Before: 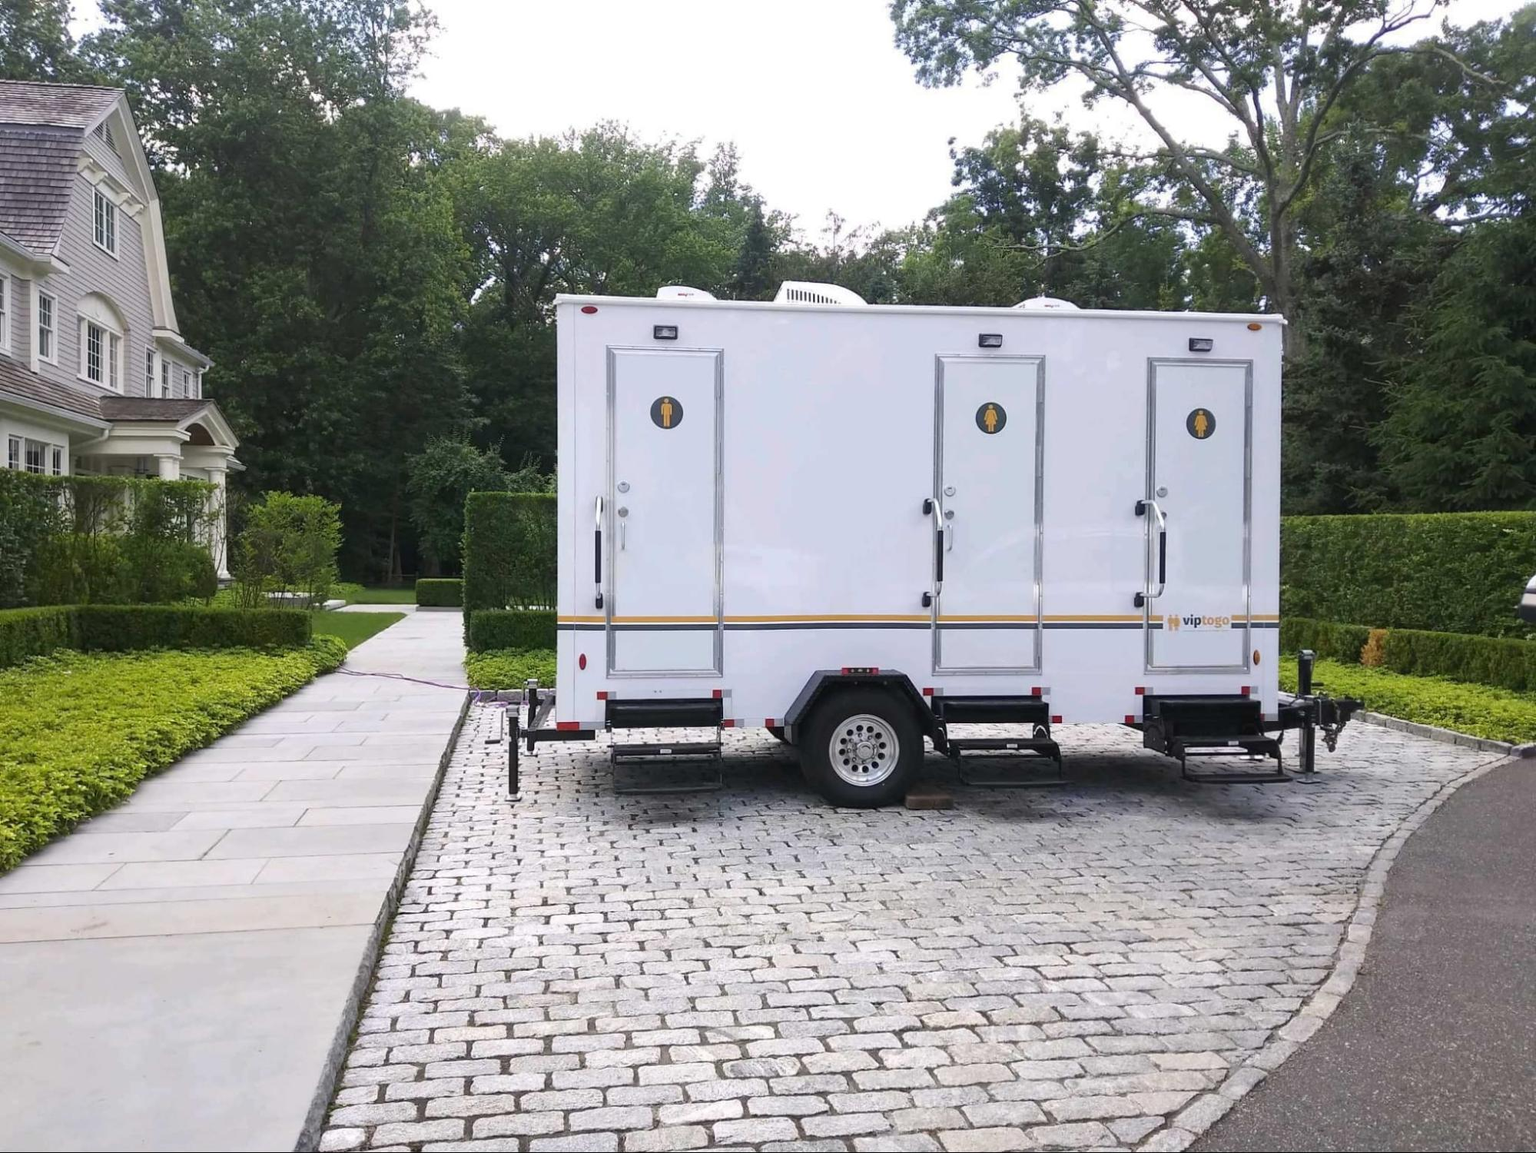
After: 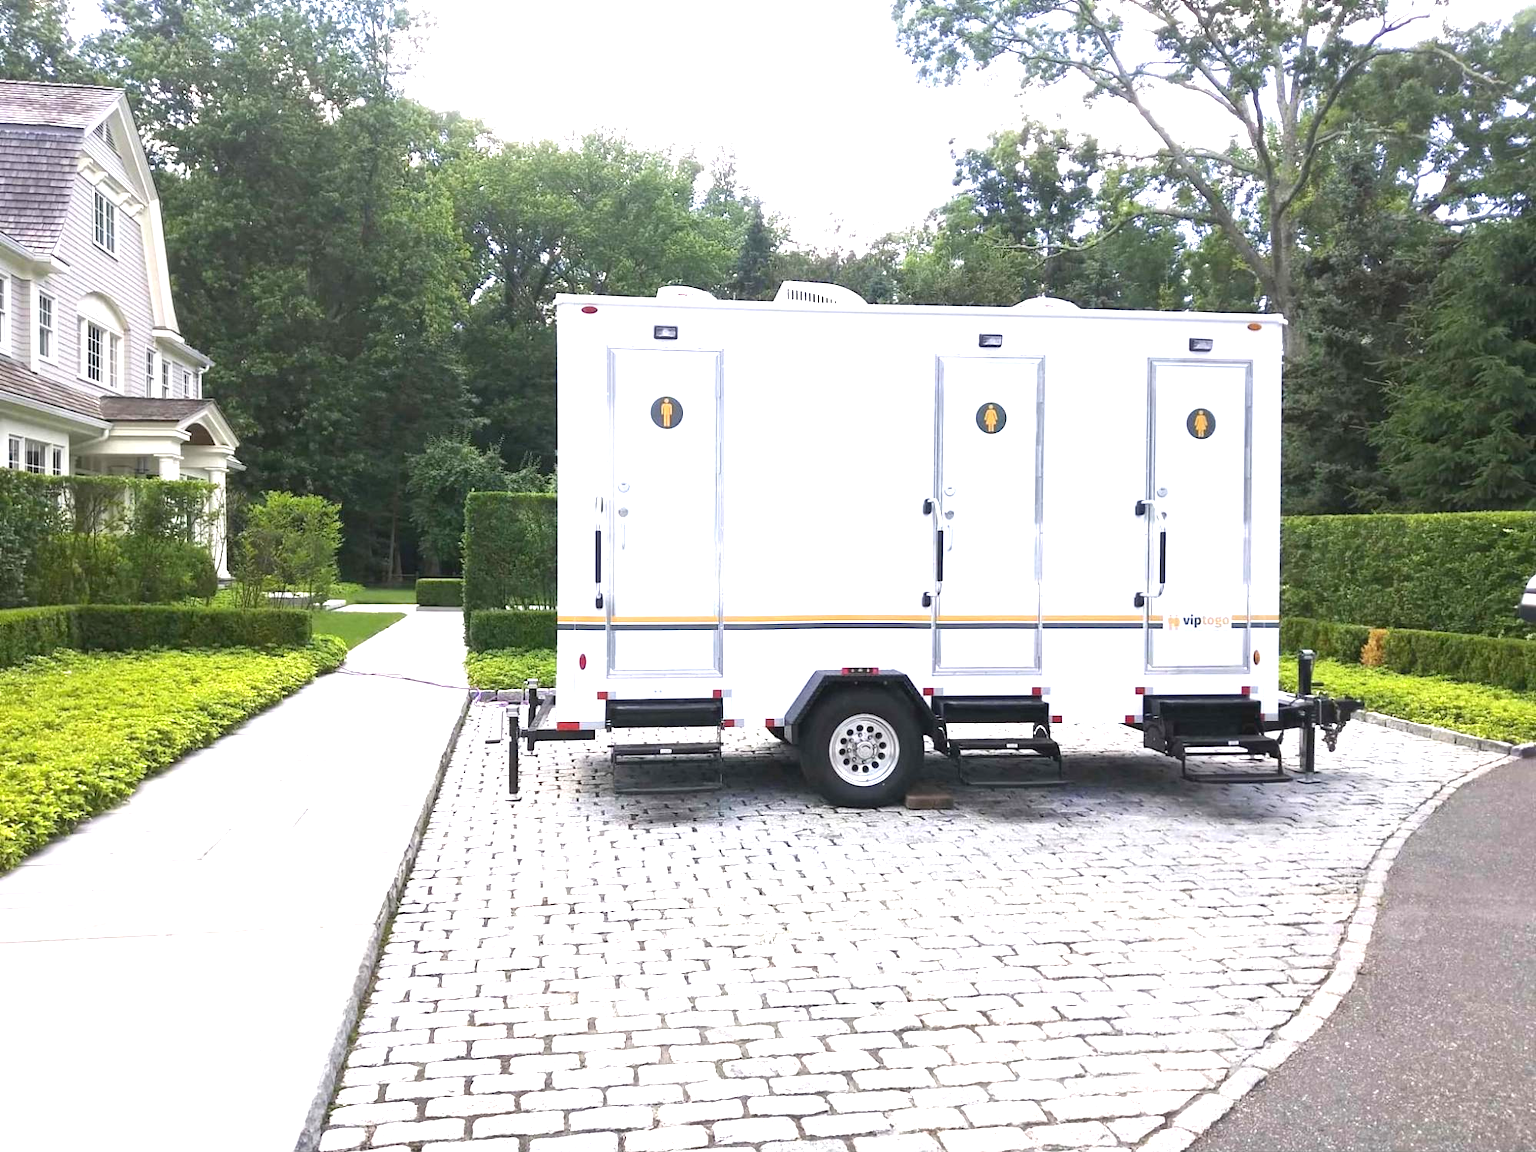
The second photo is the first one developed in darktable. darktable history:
exposure: exposure 1.222 EV, compensate highlight preservation false
